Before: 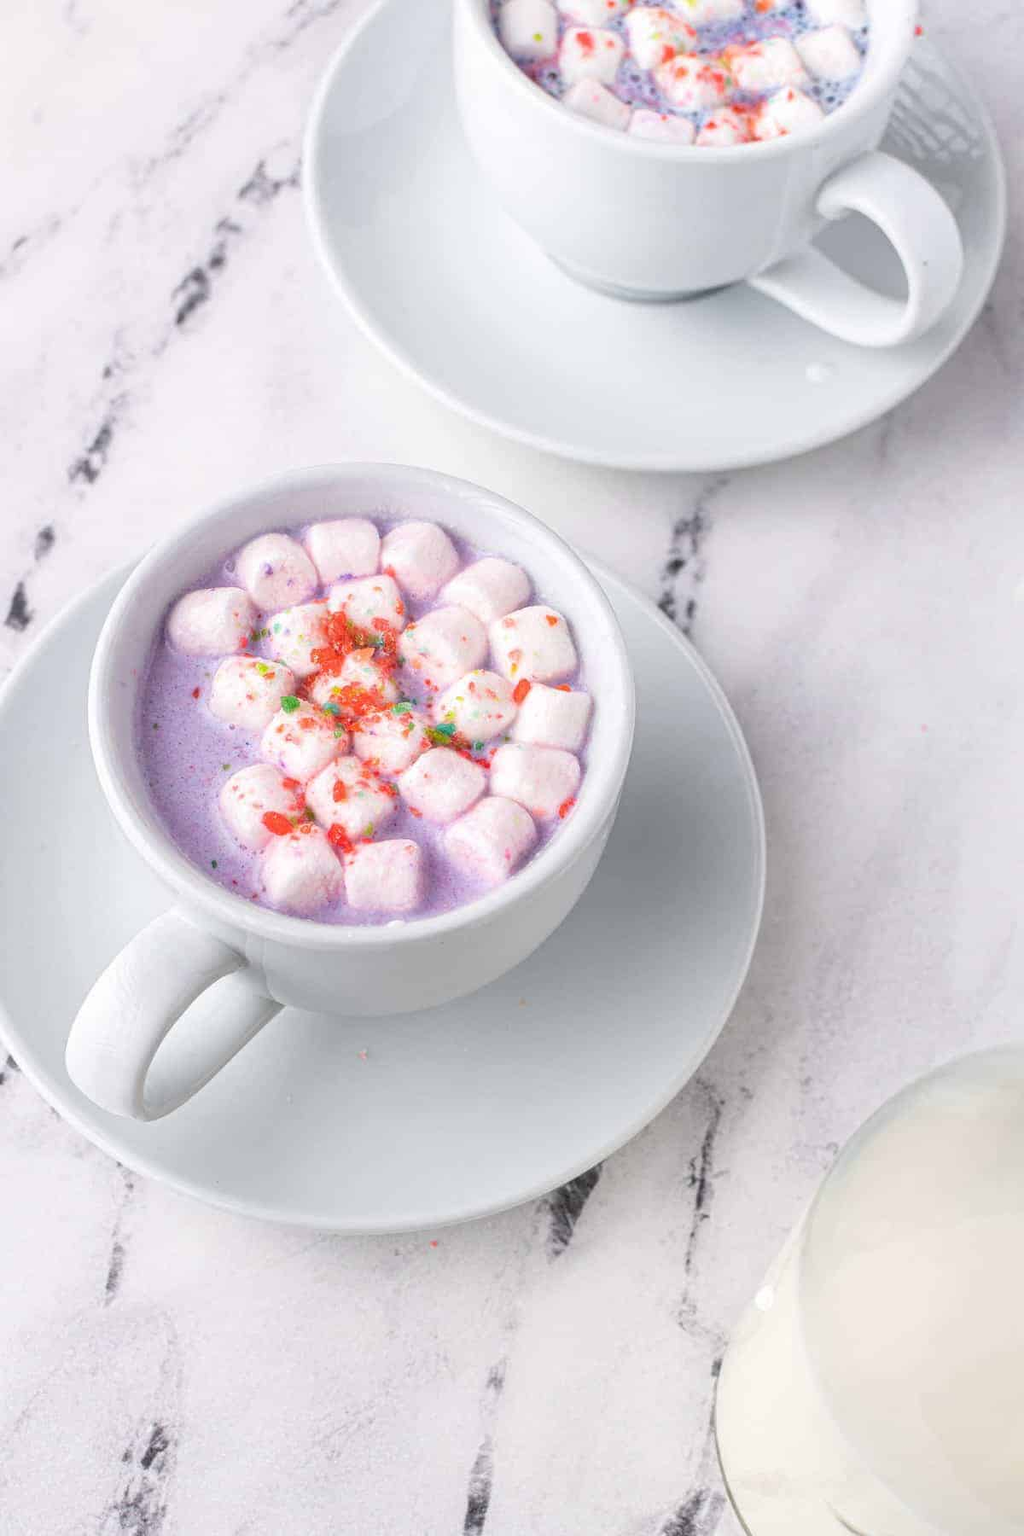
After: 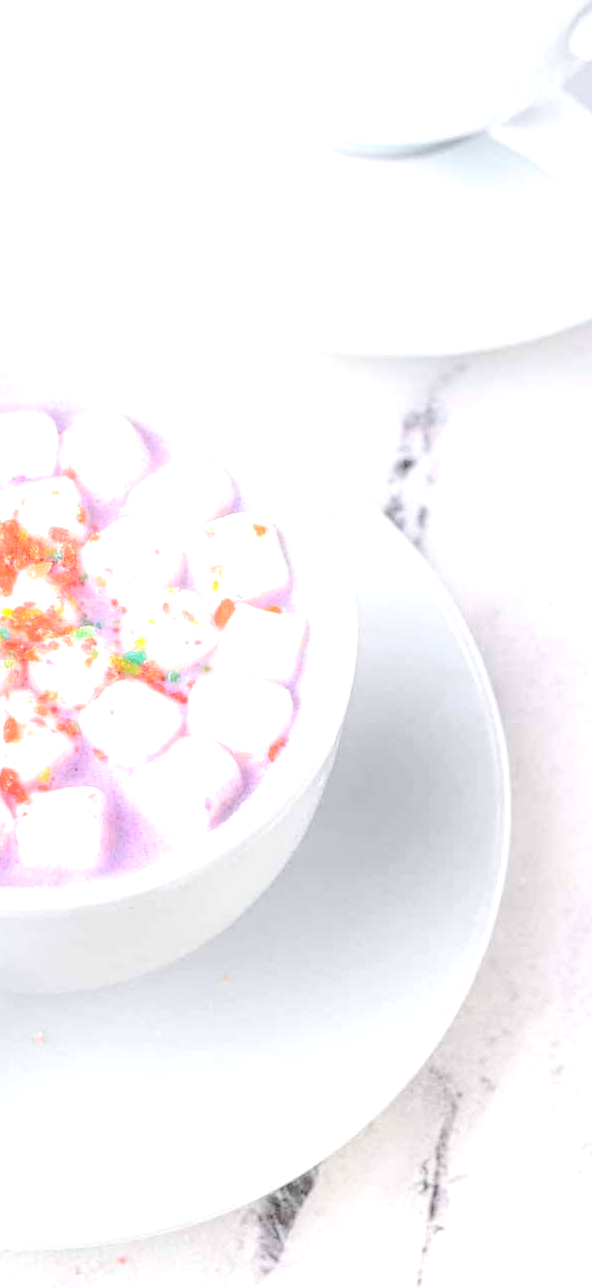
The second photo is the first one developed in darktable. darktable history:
crop: left 32.295%, top 10.961%, right 18.337%, bottom 17.461%
exposure: black level correction 0, exposure 0.891 EV, compensate highlight preservation false
shadows and highlights: radius 93.58, shadows -16.19, white point adjustment 0.187, highlights 31.24, compress 48.45%, soften with gaussian
